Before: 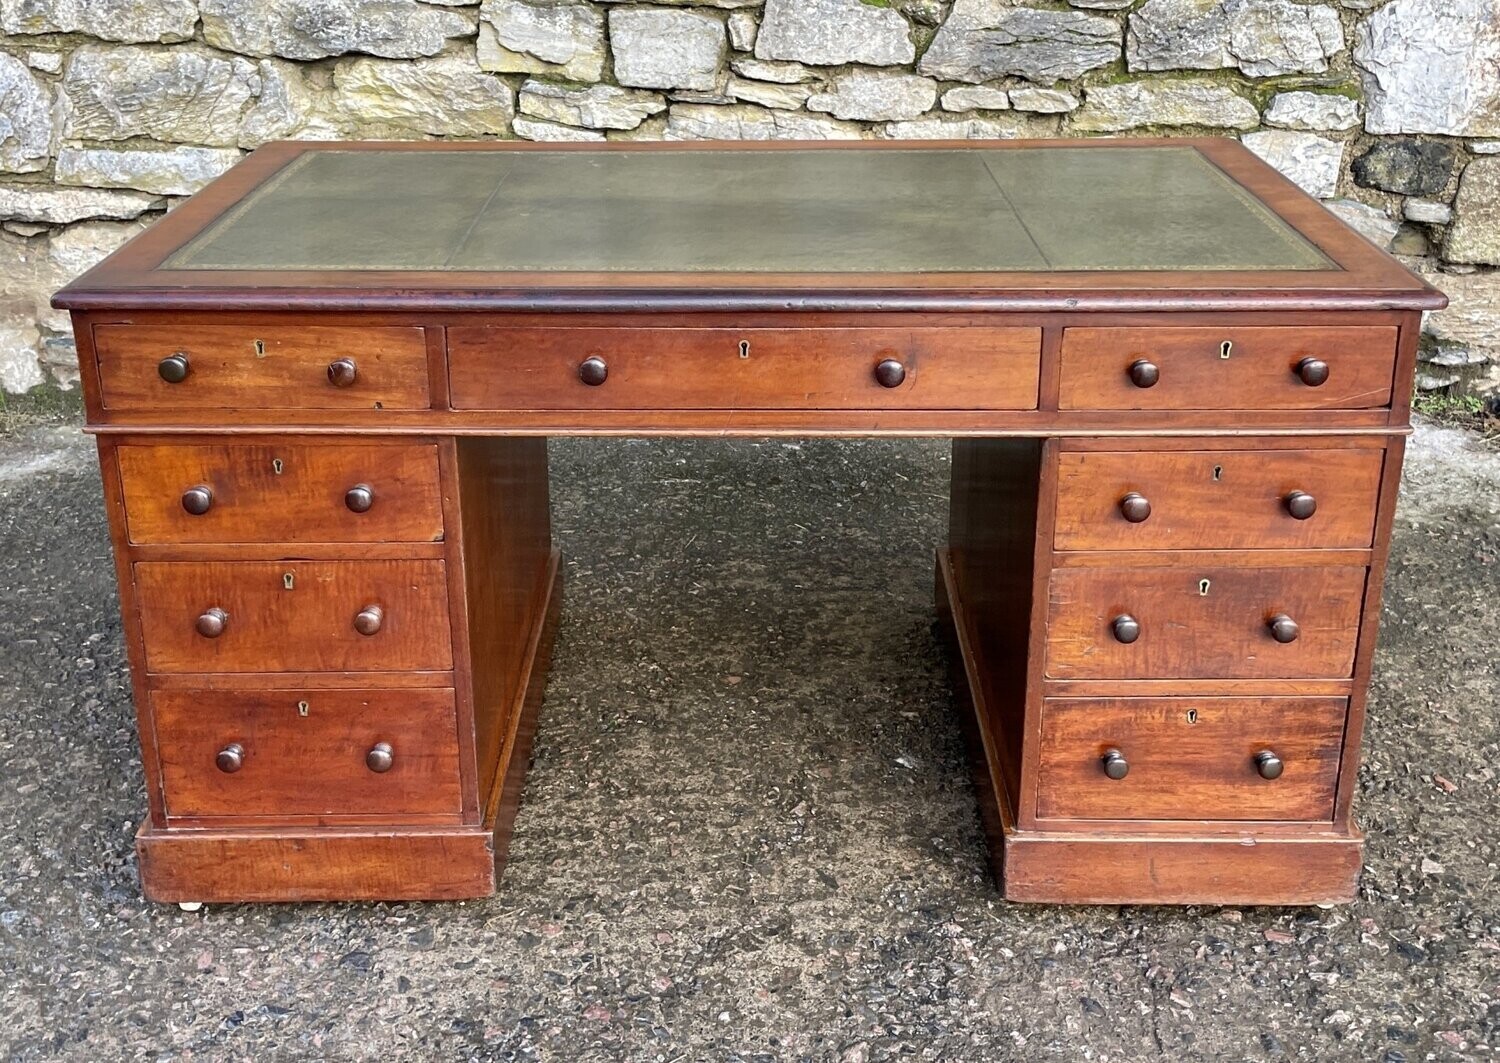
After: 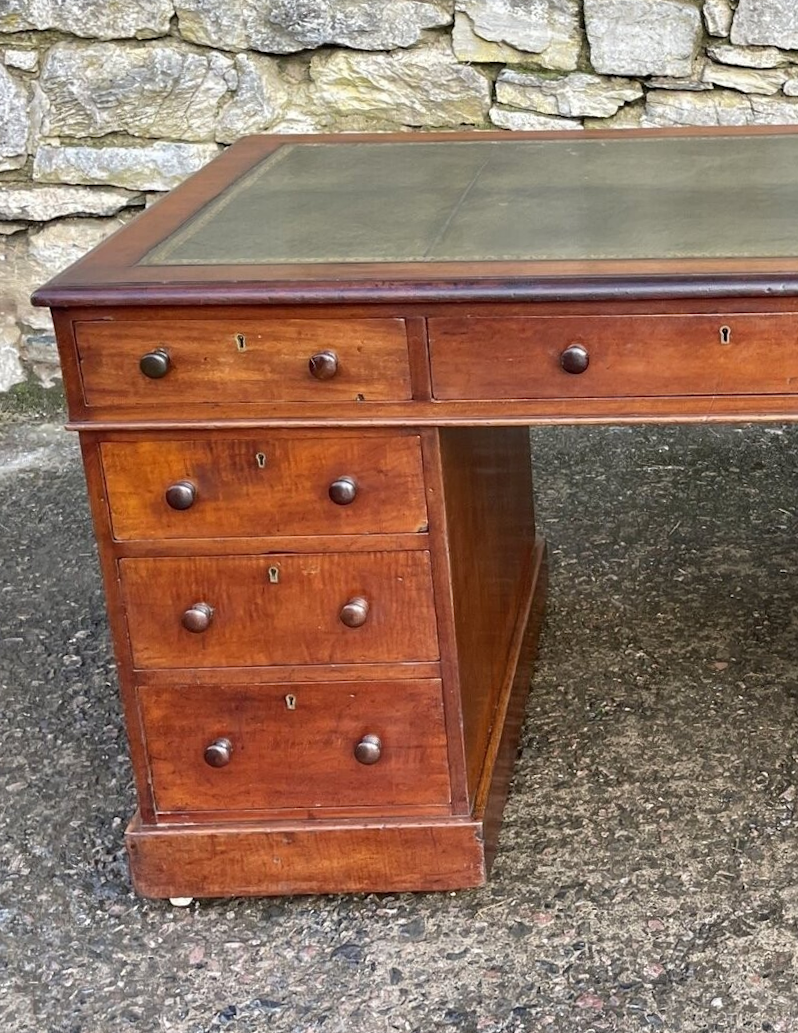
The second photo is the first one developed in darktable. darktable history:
crop: left 0.587%, right 45.588%, bottom 0.086%
rotate and perspective: rotation -1°, crop left 0.011, crop right 0.989, crop top 0.025, crop bottom 0.975
